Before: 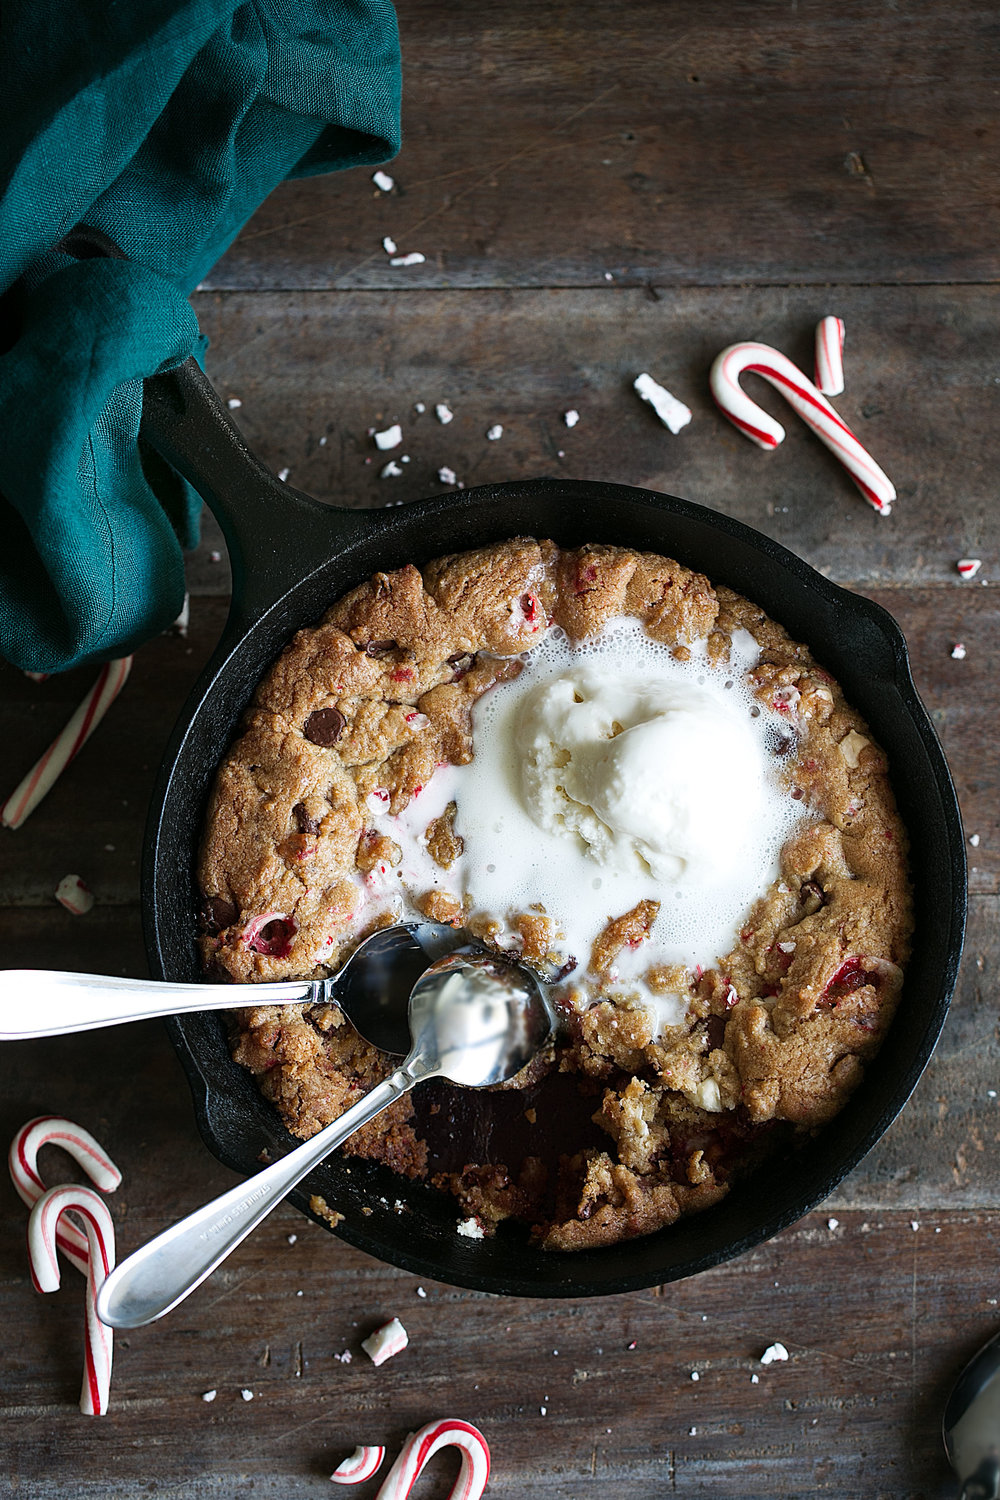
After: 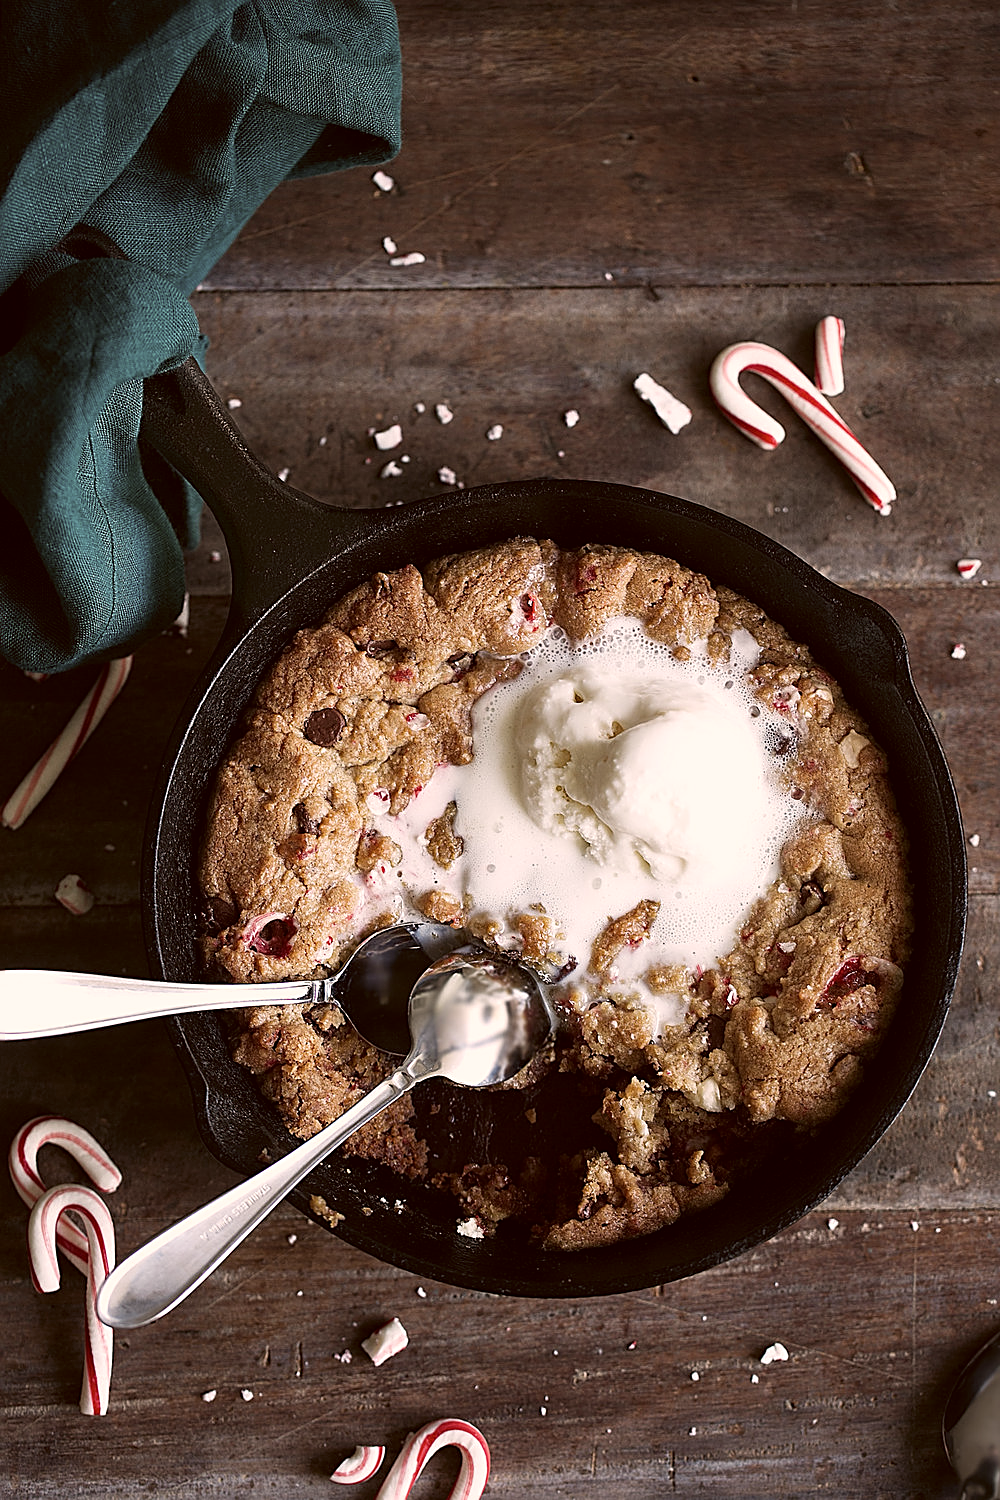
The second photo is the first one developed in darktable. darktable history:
color correction: highlights a* 10.25, highlights b* 9.65, shadows a* 8.48, shadows b* 8.3, saturation 0.783
sharpen: on, module defaults
